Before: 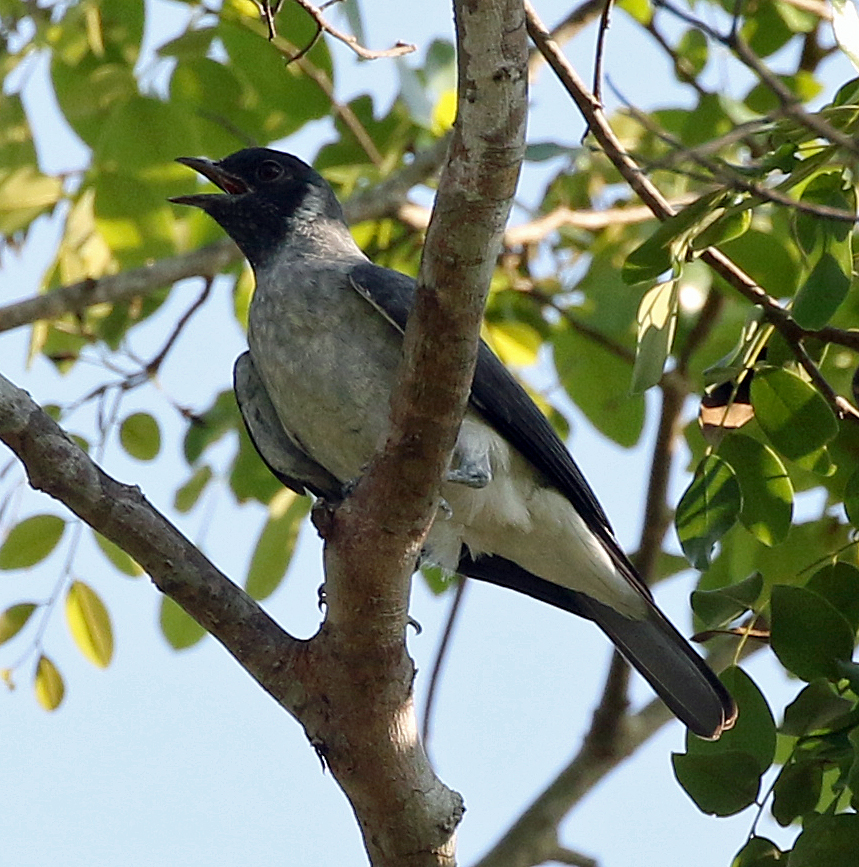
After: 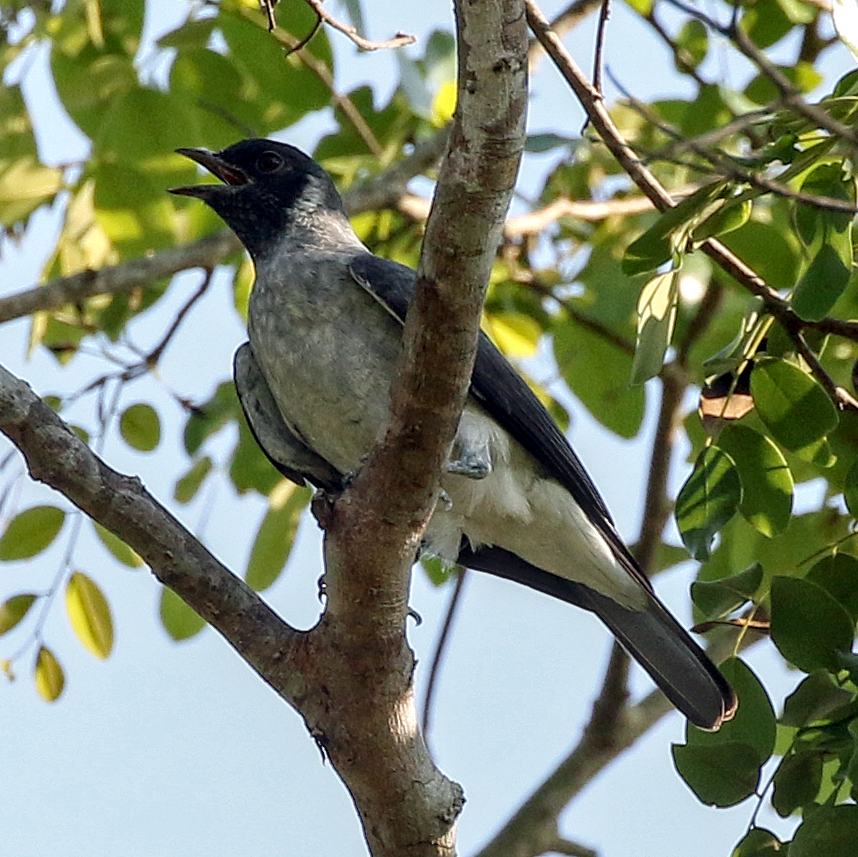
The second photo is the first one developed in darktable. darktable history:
exposure: exposure -0.021 EV, compensate highlight preservation false
crop: top 1.049%, right 0.001%
local contrast: detail 130%
